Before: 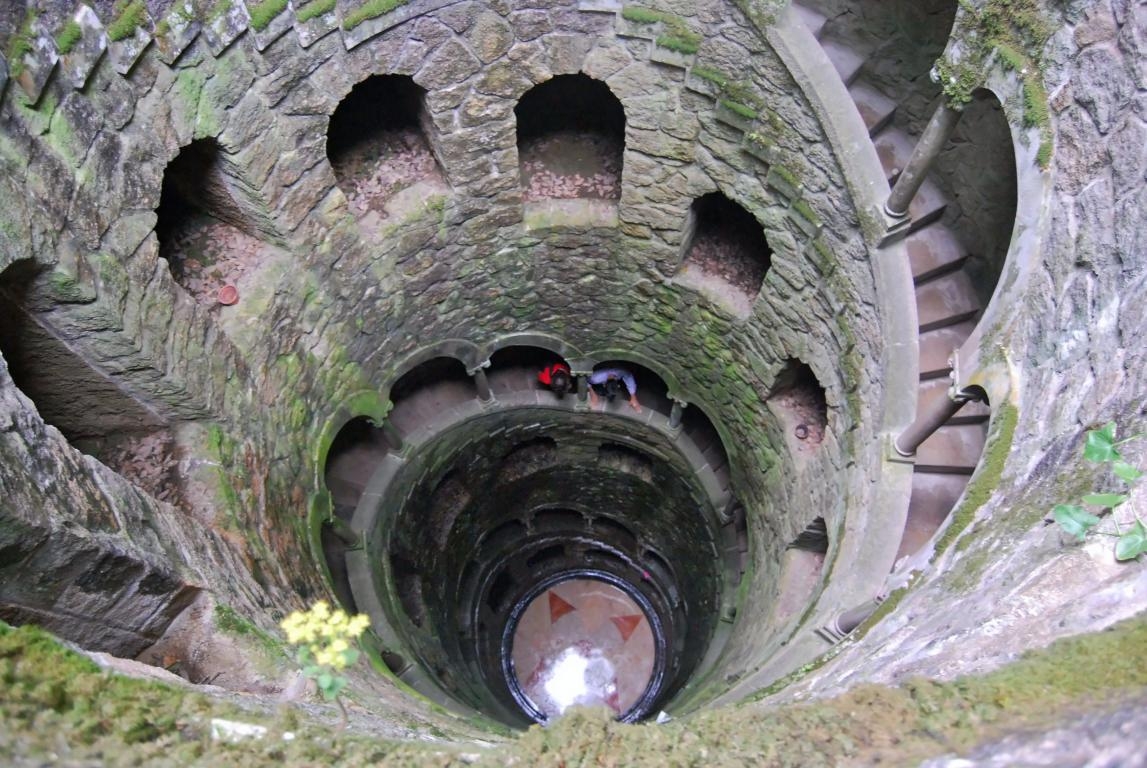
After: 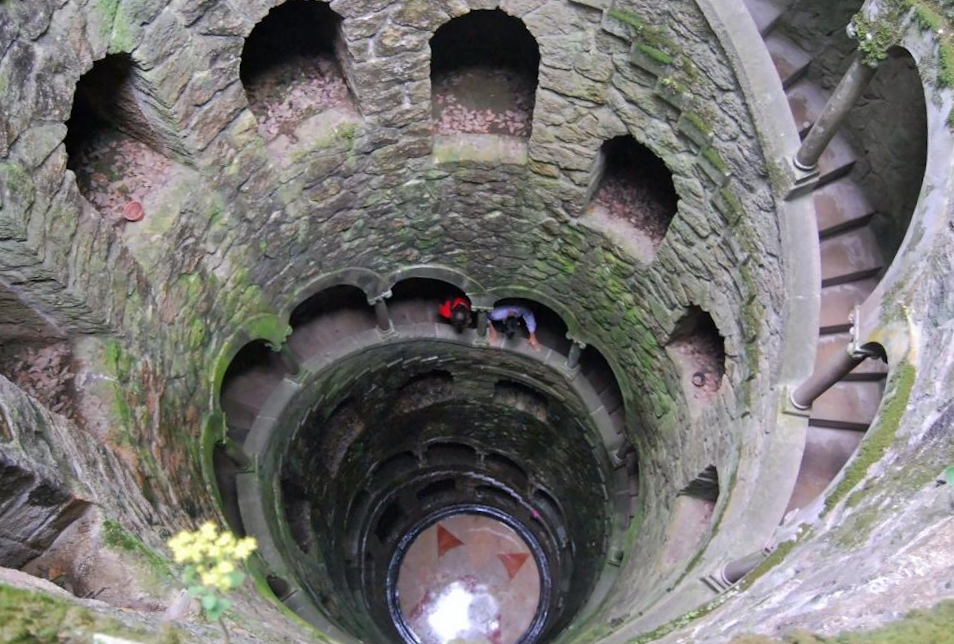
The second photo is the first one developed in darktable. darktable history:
crop and rotate: angle -3.16°, left 5.433%, top 5.172%, right 4.638%, bottom 4.149%
